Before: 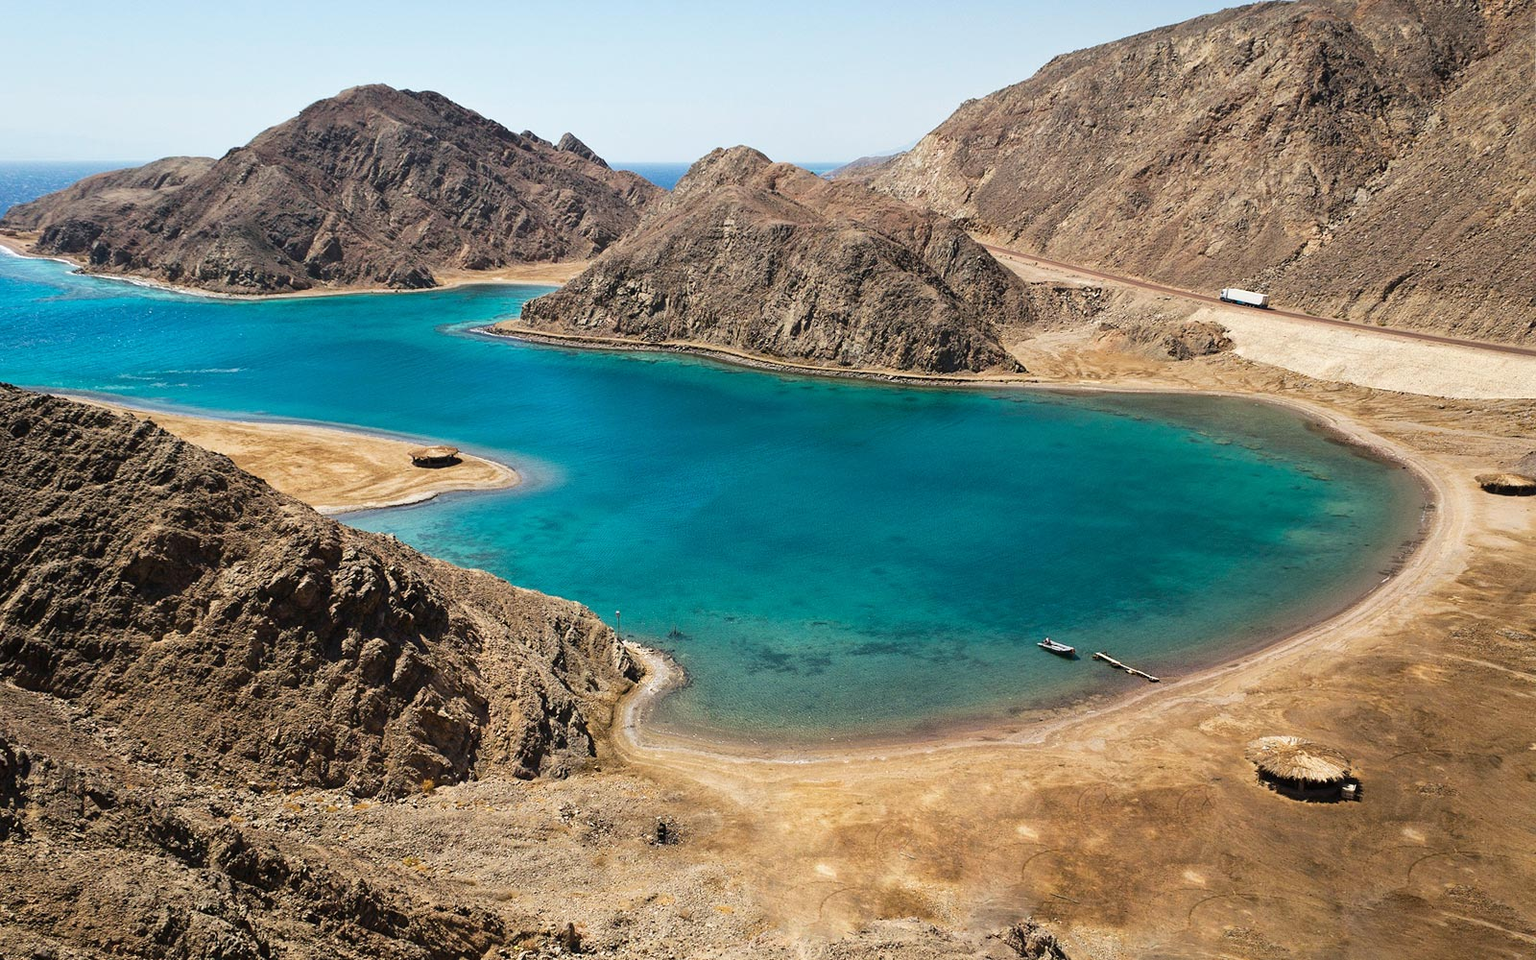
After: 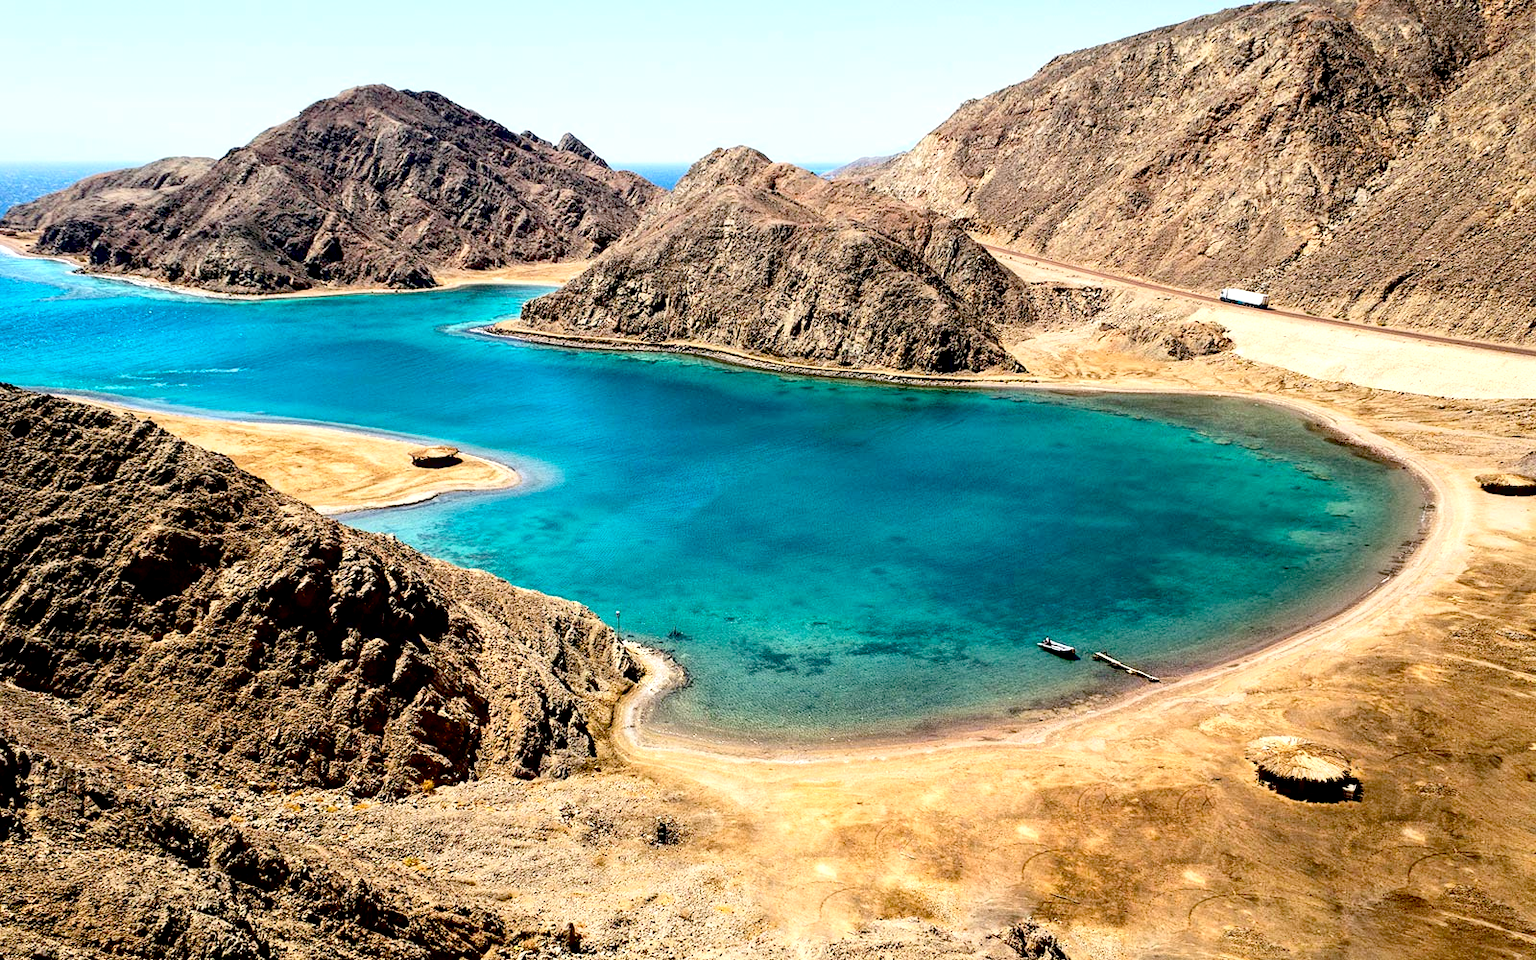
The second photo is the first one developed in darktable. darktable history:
exposure: black level correction 0.031, exposure 0.304 EV, compensate highlight preservation false
contrast brightness saturation: contrast 0.2, brightness 0.15, saturation 0.14
local contrast: highlights 83%, shadows 81%
